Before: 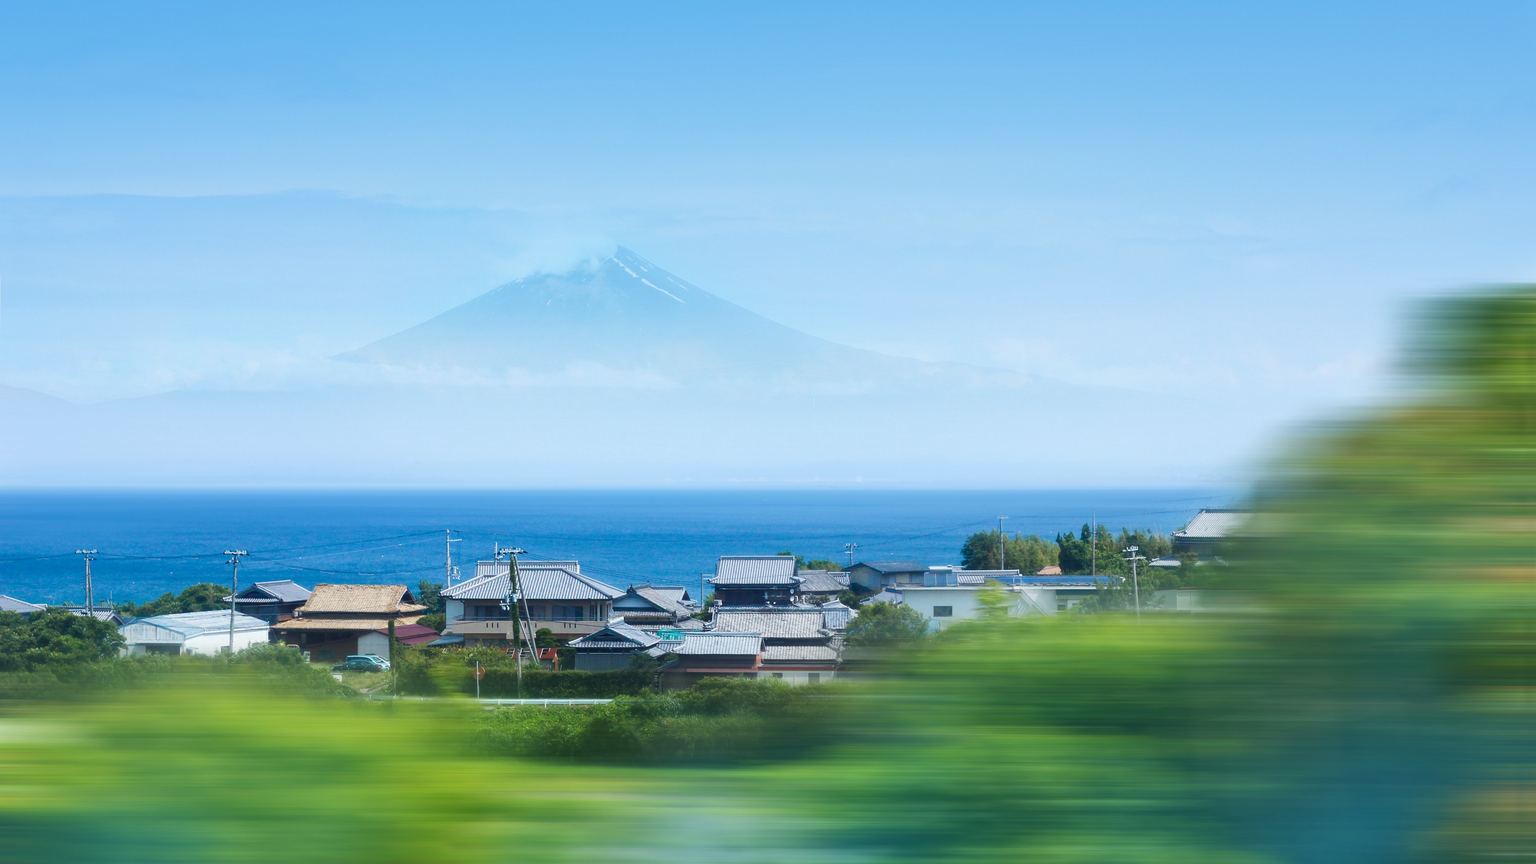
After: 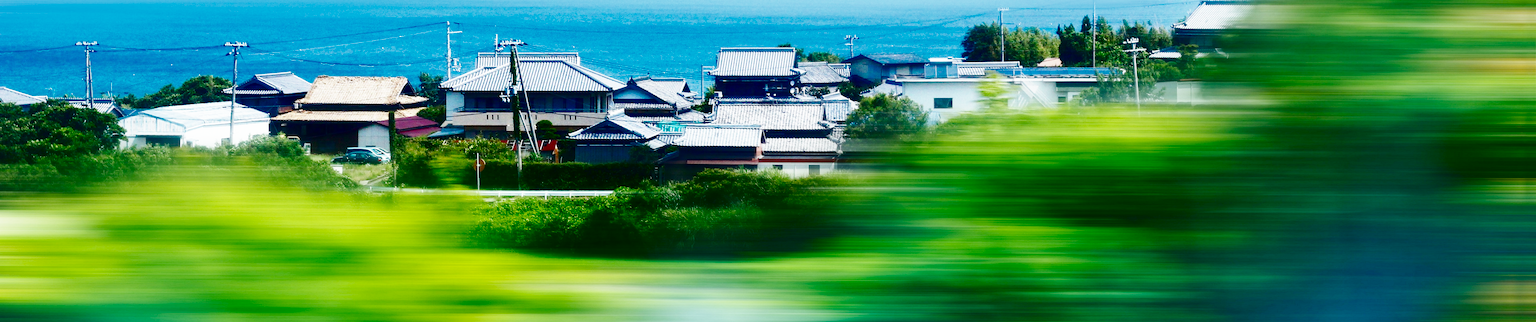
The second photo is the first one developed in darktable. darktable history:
contrast brightness saturation: contrast 0.094, brightness -0.581, saturation 0.171
crop and rotate: top 58.874%, bottom 3.779%
base curve: curves: ch0 [(0, 0) (0.007, 0.004) (0.027, 0.03) (0.046, 0.07) (0.207, 0.54) (0.442, 0.872) (0.673, 0.972) (1, 1)], preserve colors none
